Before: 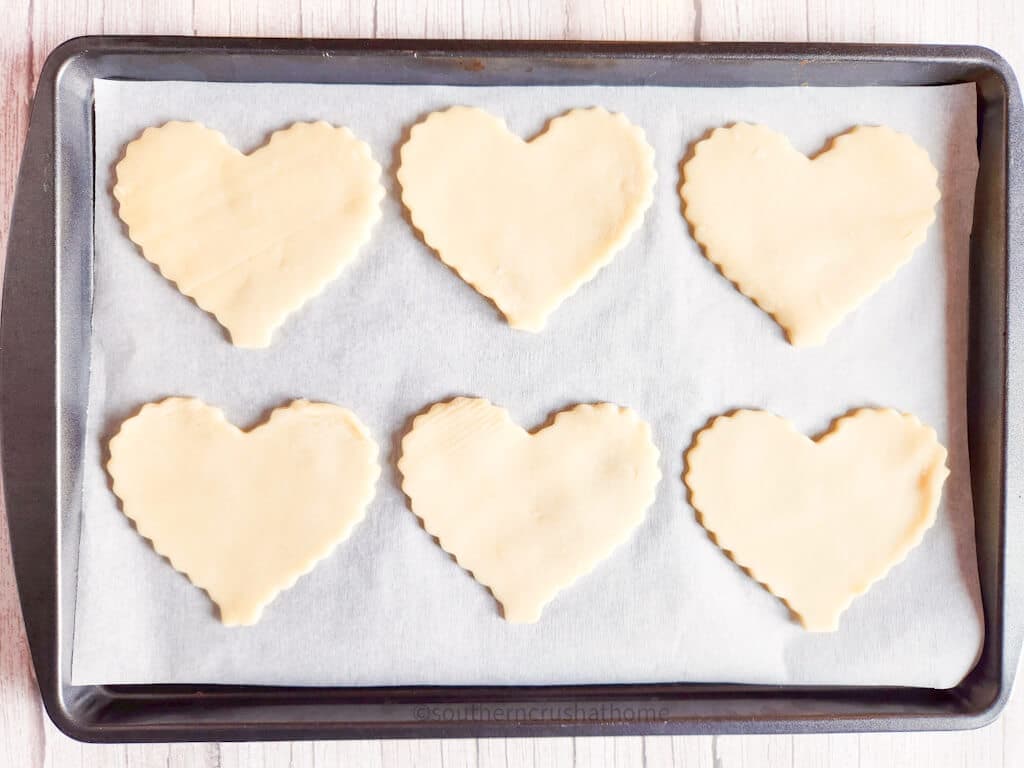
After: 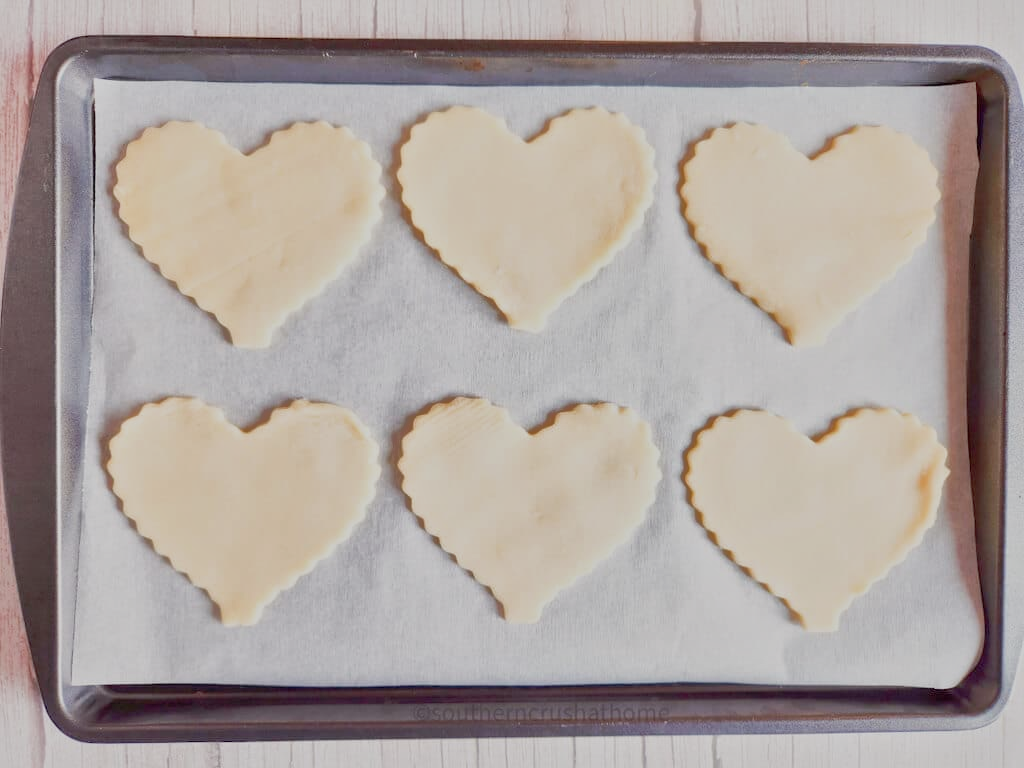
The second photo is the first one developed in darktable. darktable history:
sigmoid: contrast 1.22, skew 0.65
shadows and highlights: on, module defaults
tone equalizer: -8 EV -0.002 EV, -7 EV 0.005 EV, -6 EV -0.009 EV, -5 EV 0.011 EV, -4 EV -0.012 EV, -3 EV 0.007 EV, -2 EV -0.062 EV, -1 EV -0.293 EV, +0 EV -0.582 EV, smoothing diameter 2%, edges refinement/feathering 20, mask exposure compensation -1.57 EV, filter diffusion 5
